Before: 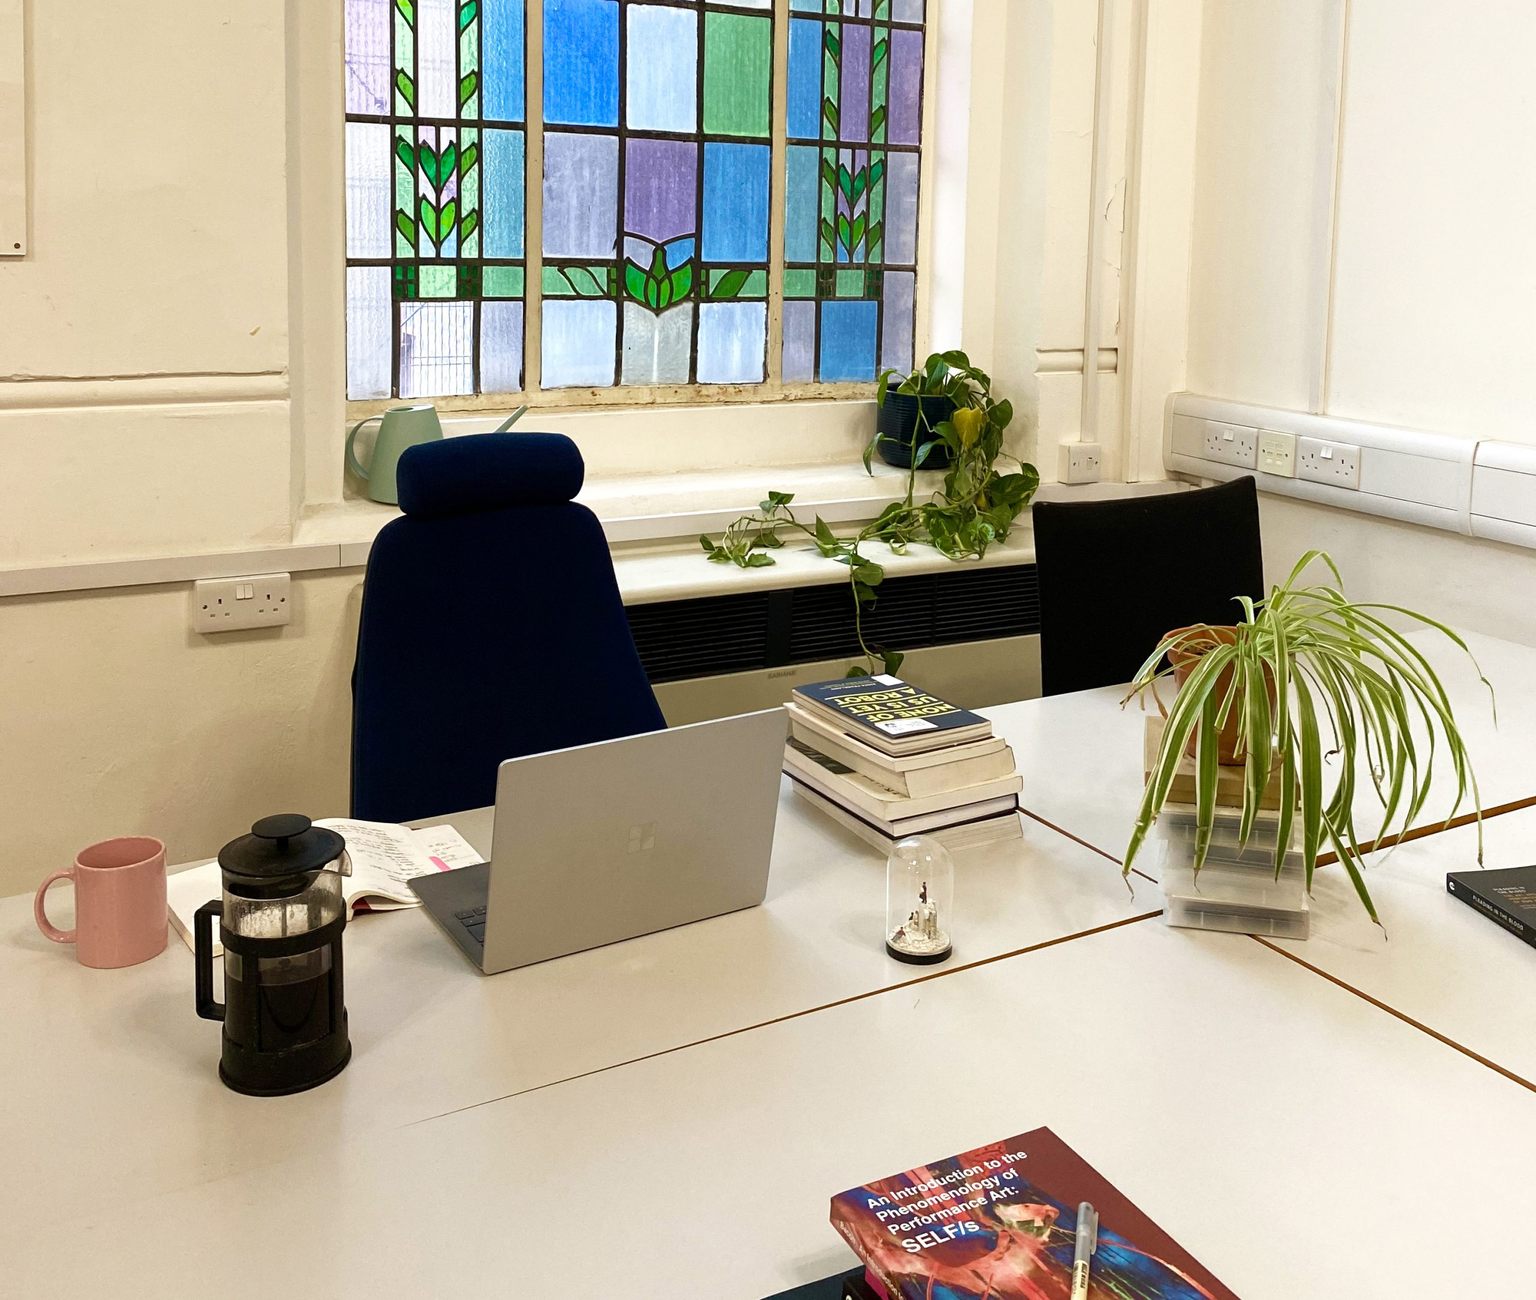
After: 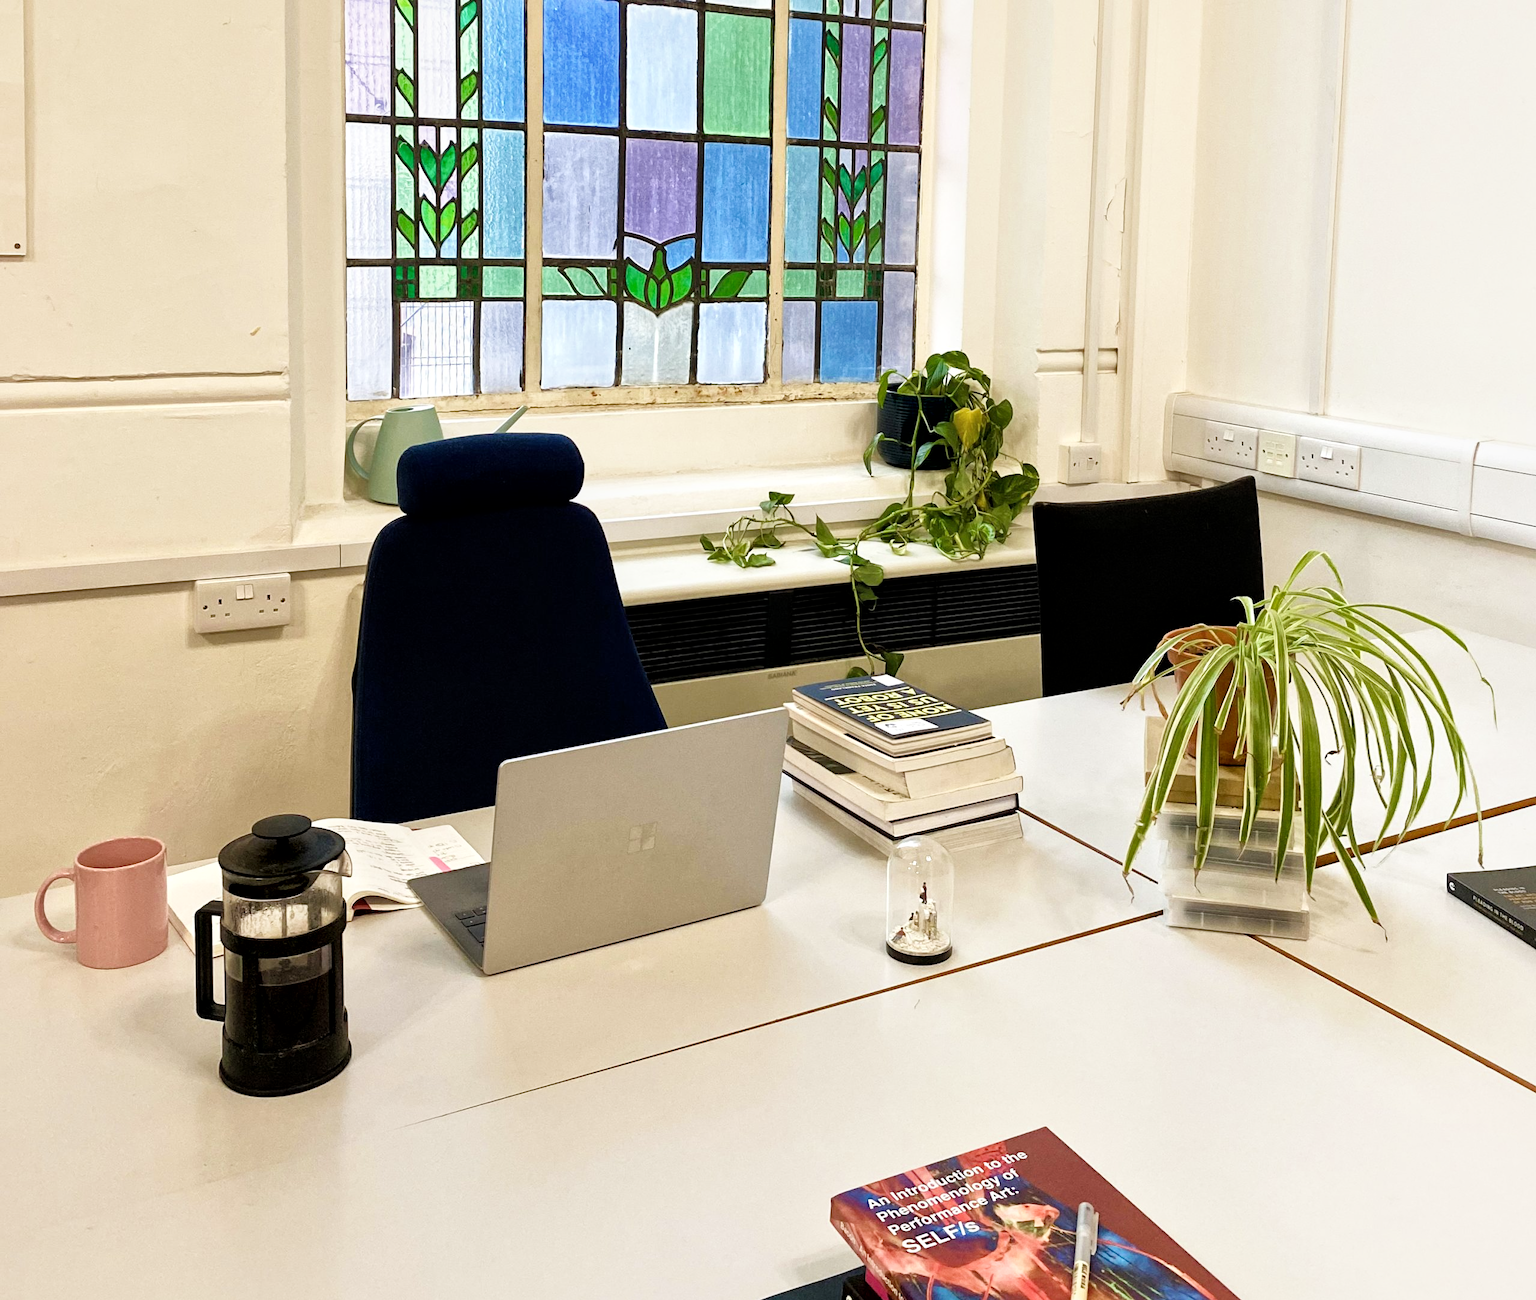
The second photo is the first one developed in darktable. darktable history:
filmic rgb: black relative exposure -8.15 EV, white relative exposure 3.76 EV, hardness 4.46
tone equalizer: on, module defaults
local contrast: mode bilateral grid, contrast 20, coarseness 50, detail 159%, midtone range 0.2
exposure: black level correction 0, exposure 0.7 EV, compensate exposure bias true, compensate highlight preservation false
